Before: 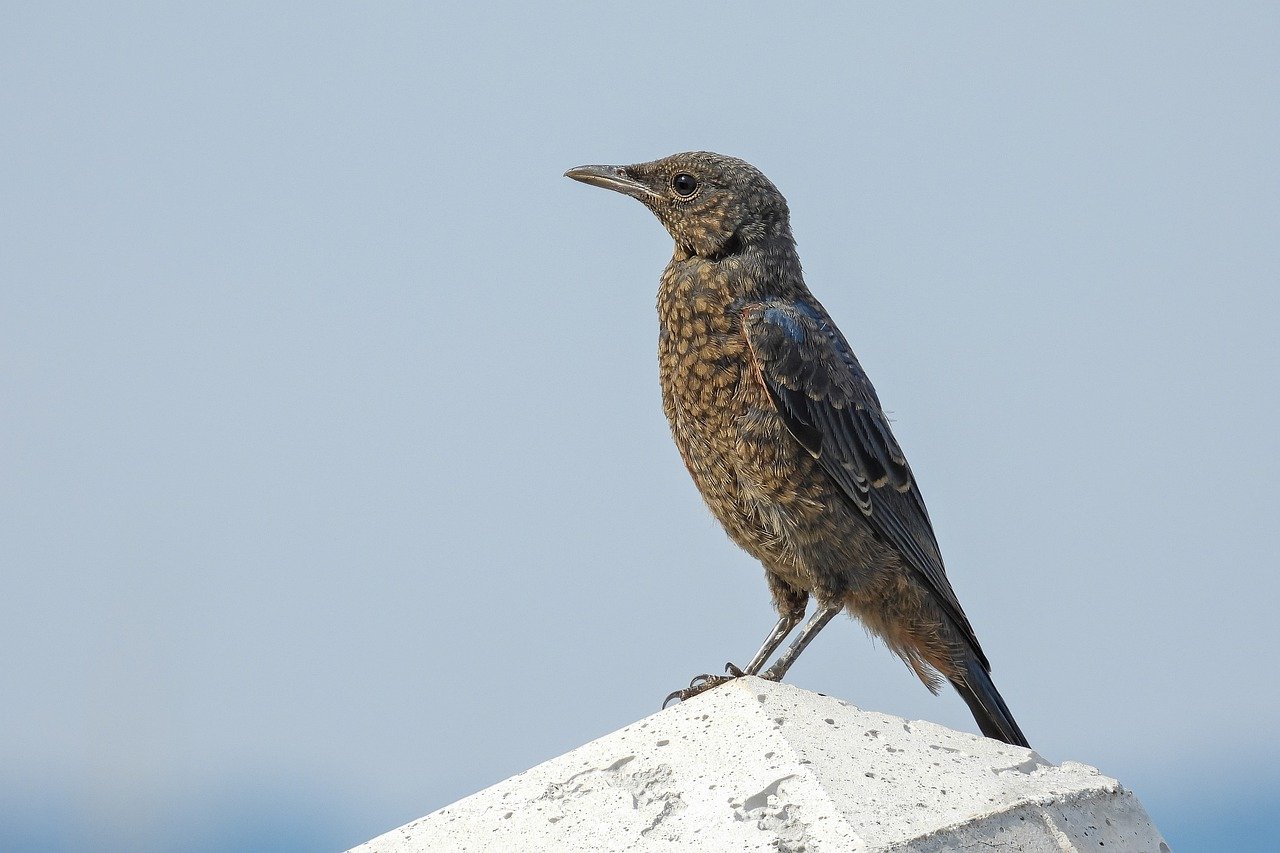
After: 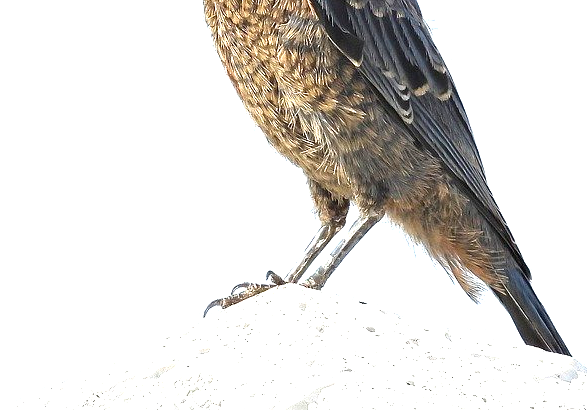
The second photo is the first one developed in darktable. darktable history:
crop: left 35.891%, top 46.069%, right 18.208%, bottom 5.838%
tone equalizer: mask exposure compensation -0.495 EV
exposure: black level correction 0, exposure 1.412 EV, compensate exposure bias true, compensate highlight preservation false
